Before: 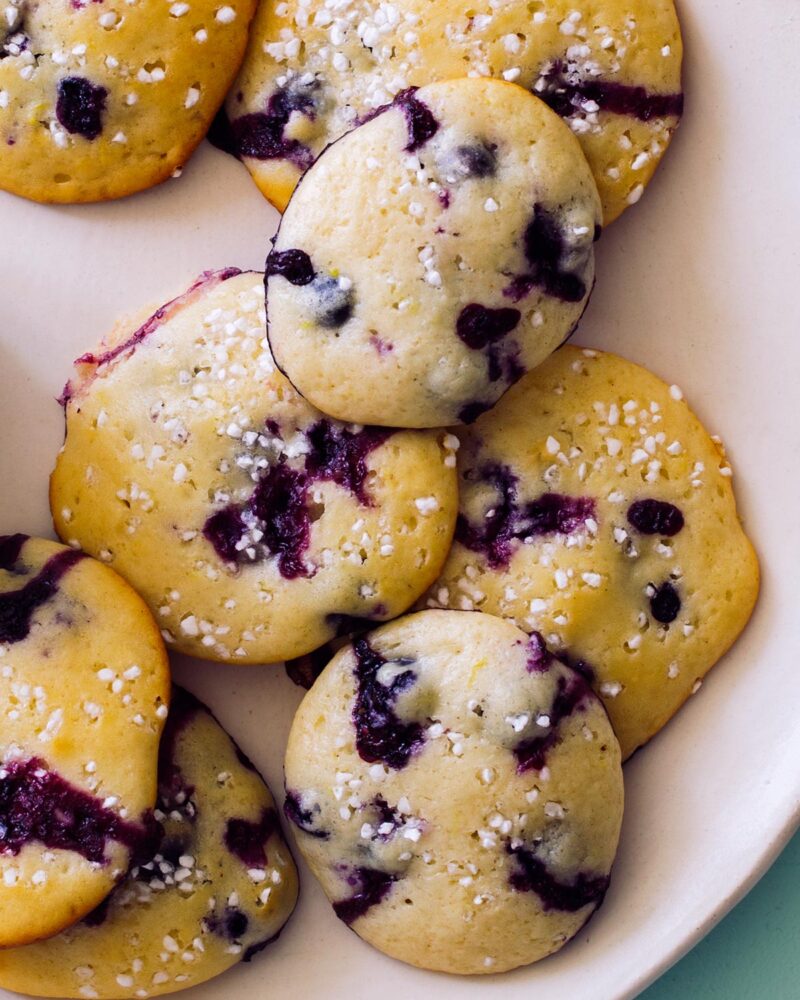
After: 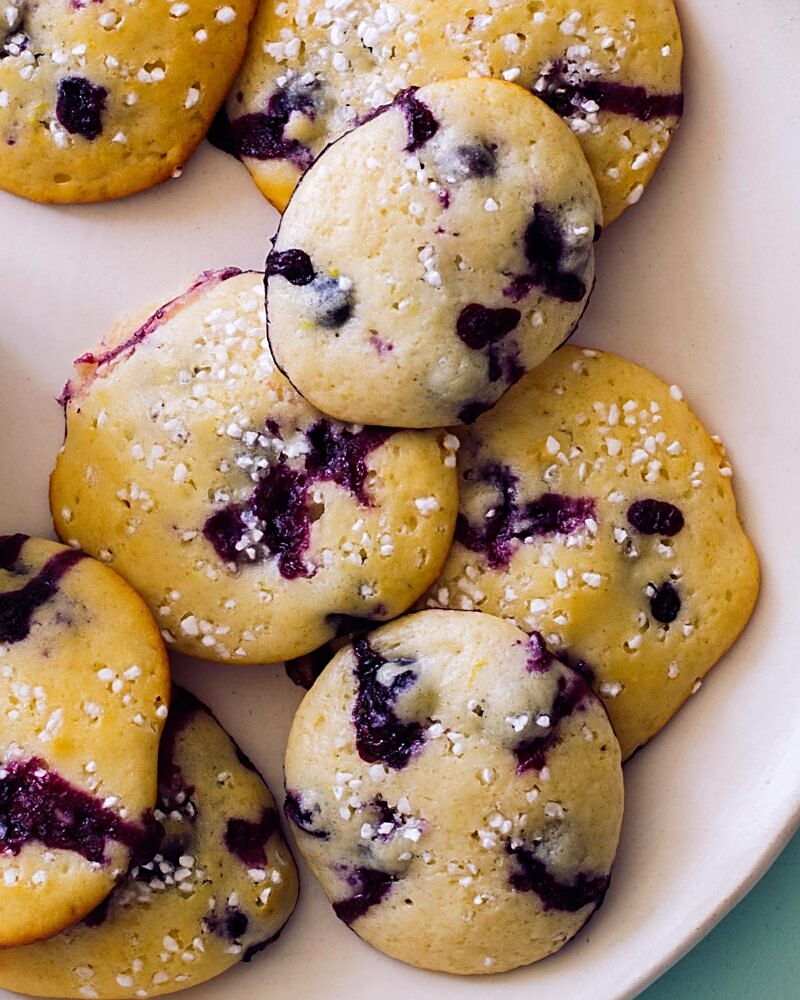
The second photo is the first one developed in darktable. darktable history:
sharpen: on, module defaults
vignetting: fall-off start 116.38%, fall-off radius 58.06%
